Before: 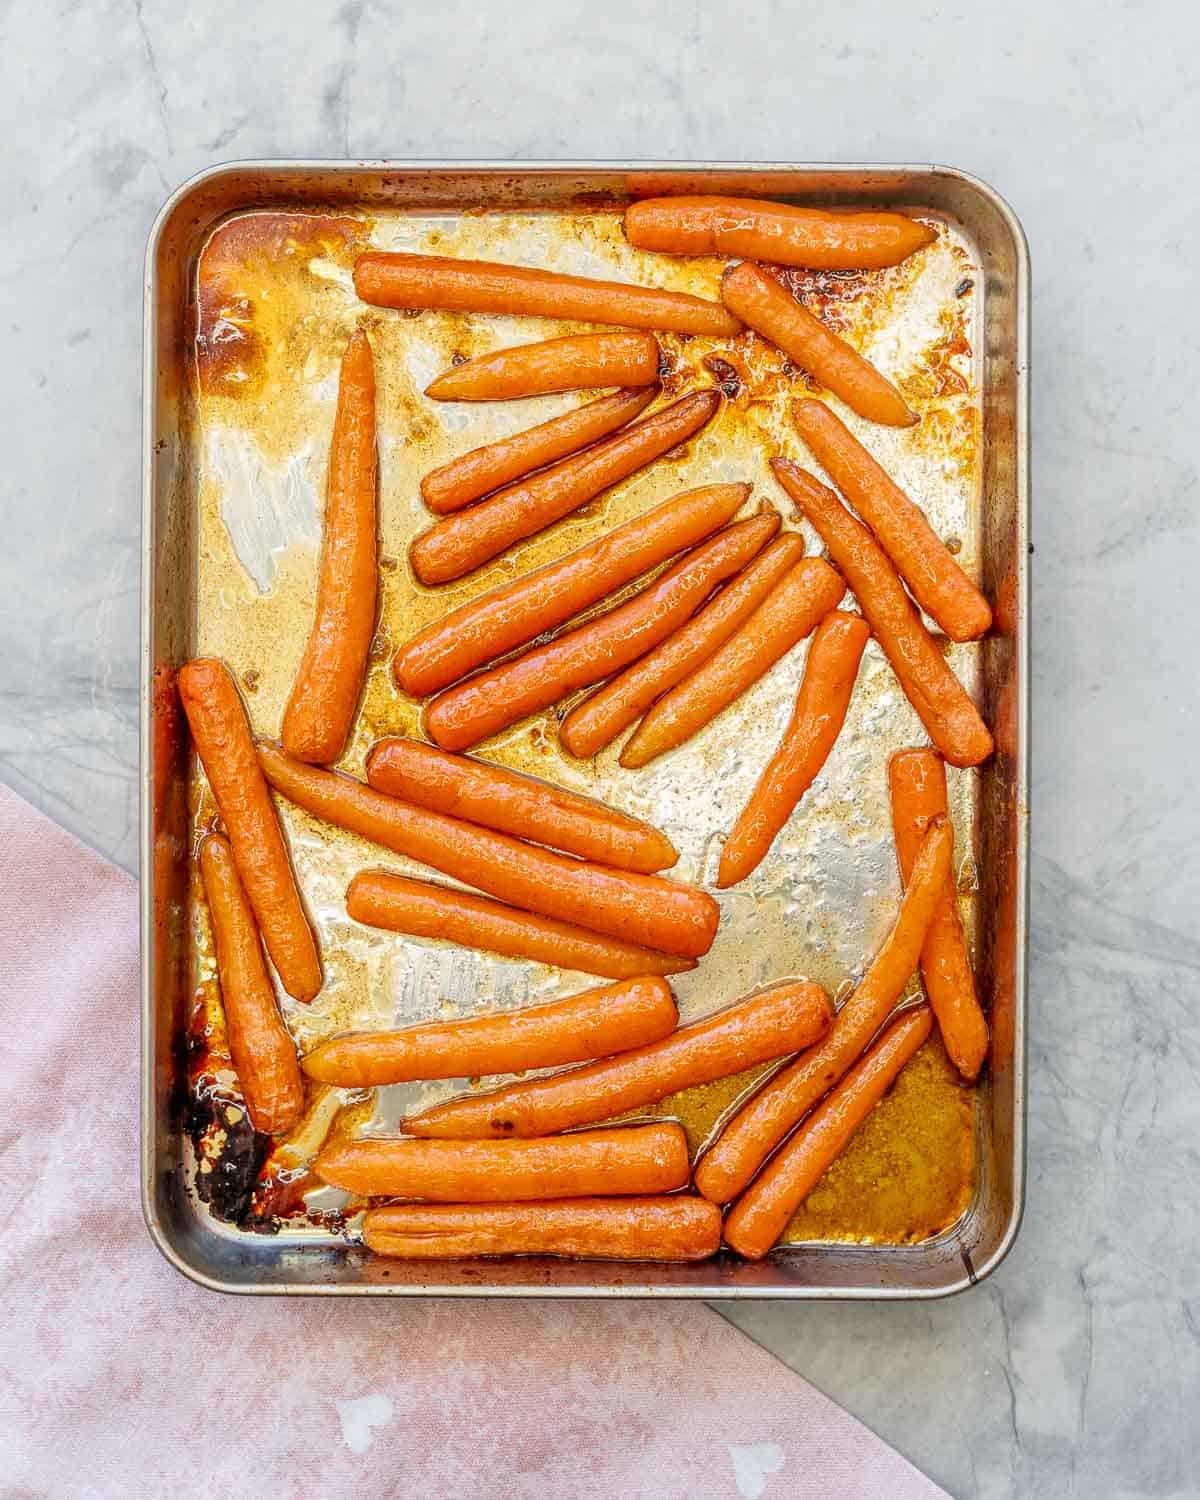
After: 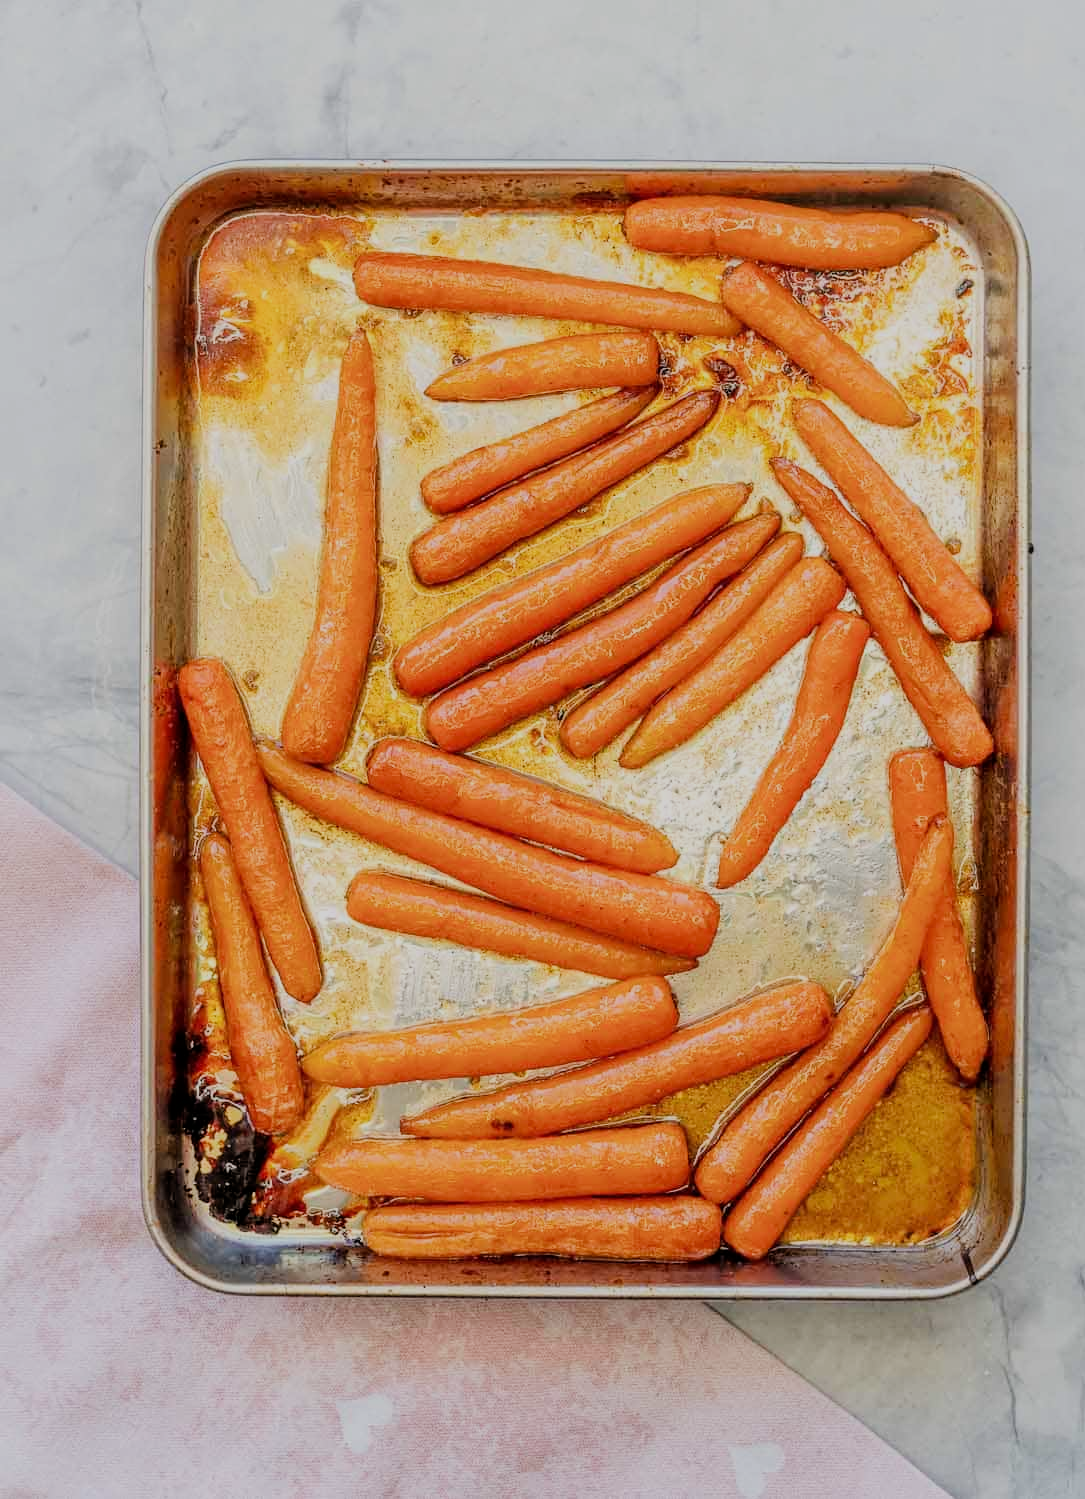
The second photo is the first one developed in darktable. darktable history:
exposure: compensate highlight preservation false
filmic rgb: black relative exposure -7.32 EV, white relative exposure 5.09 EV, hardness 3.2
crop: right 9.509%, bottom 0.031%
